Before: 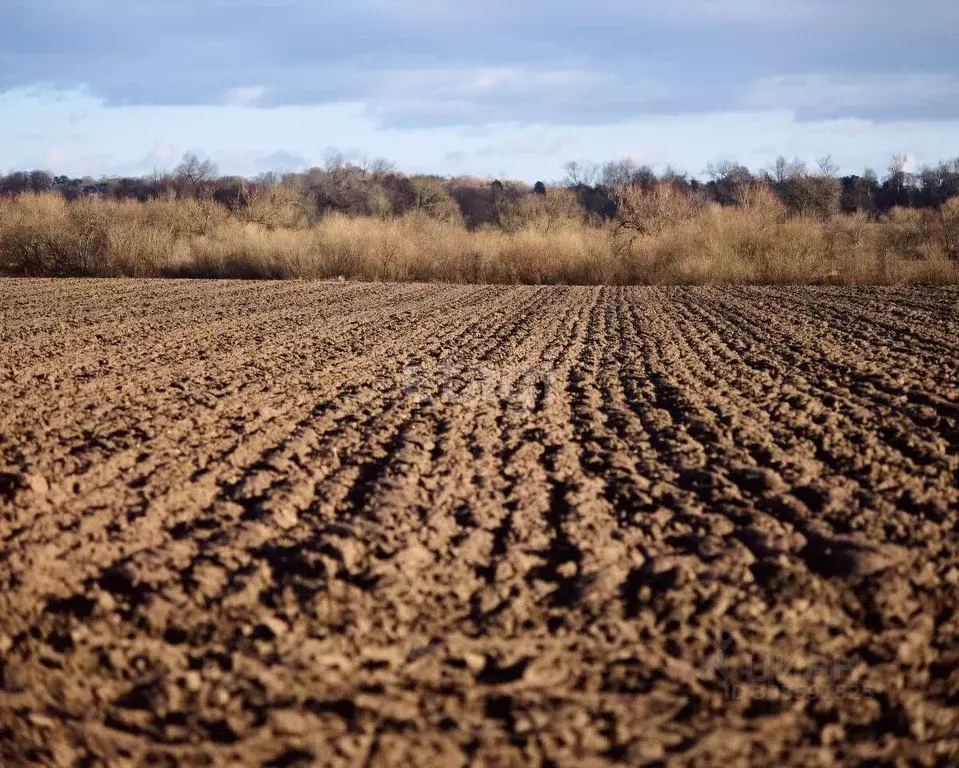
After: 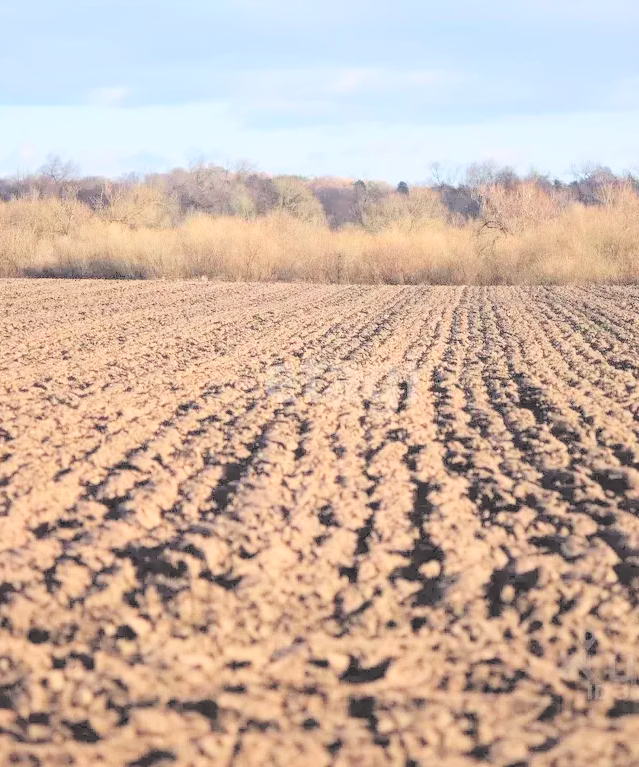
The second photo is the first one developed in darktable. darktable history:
crop and rotate: left 14.381%, right 18.963%
contrast brightness saturation: brightness 0.985
